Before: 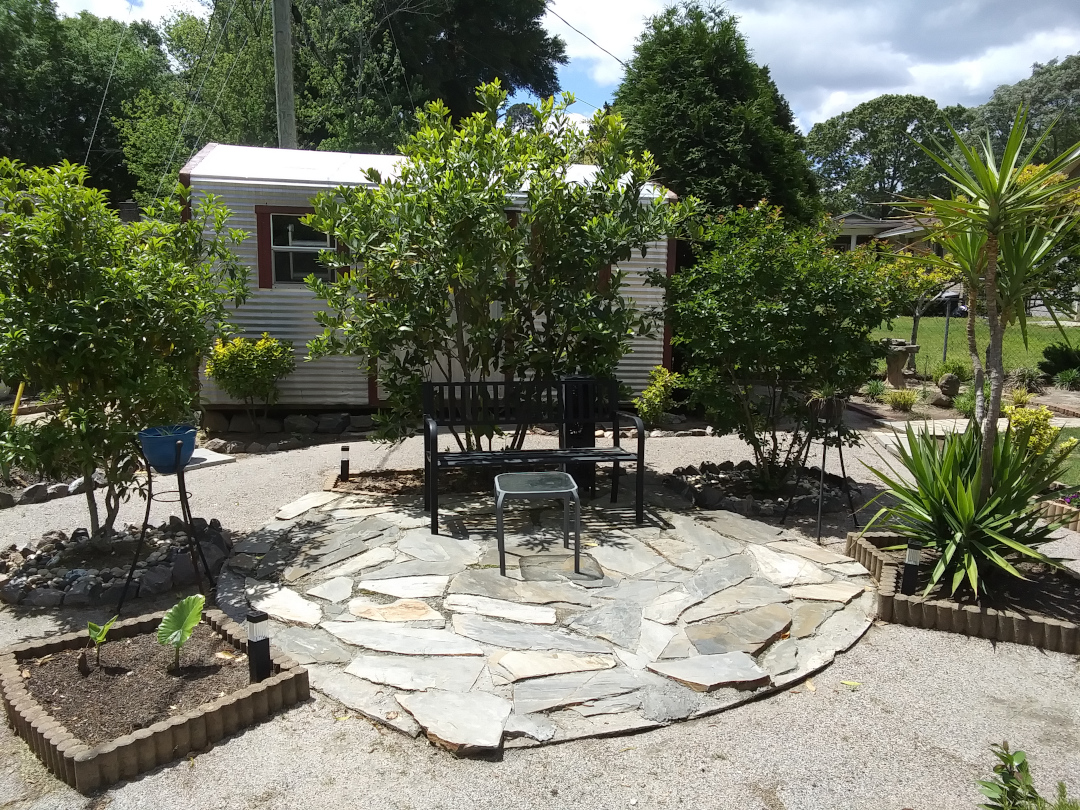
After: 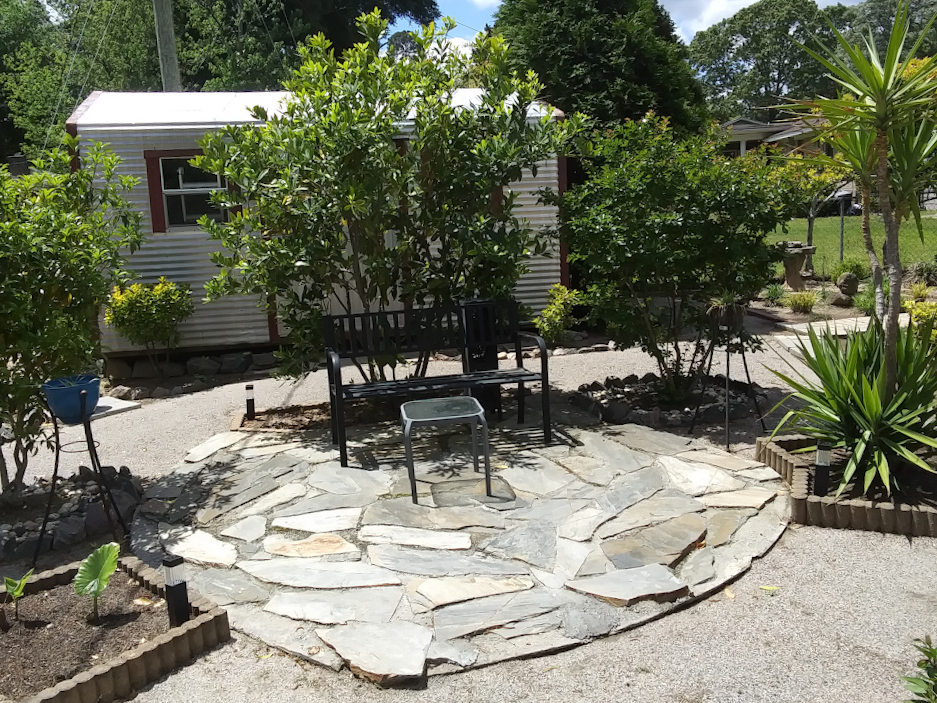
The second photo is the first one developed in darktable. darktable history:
crop and rotate: angle 3.79°, left 5.714%, top 5.694%
